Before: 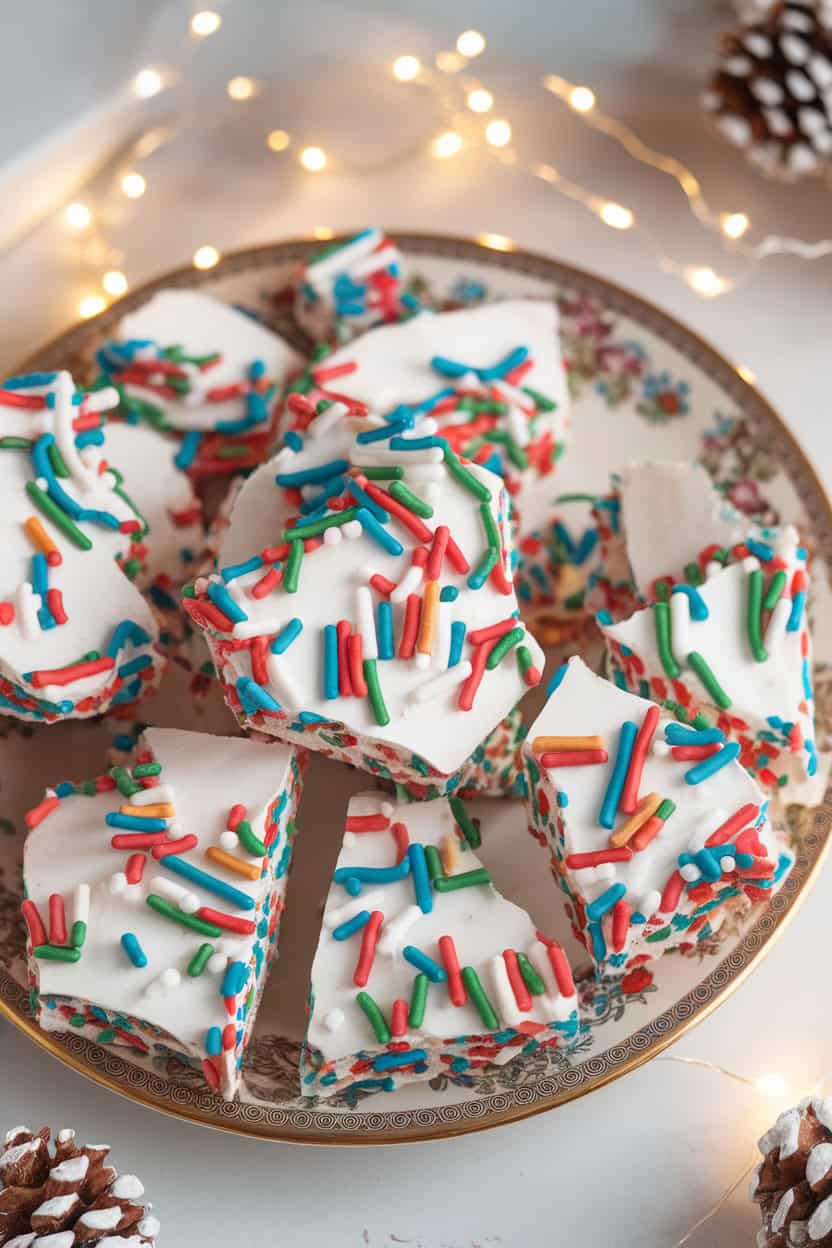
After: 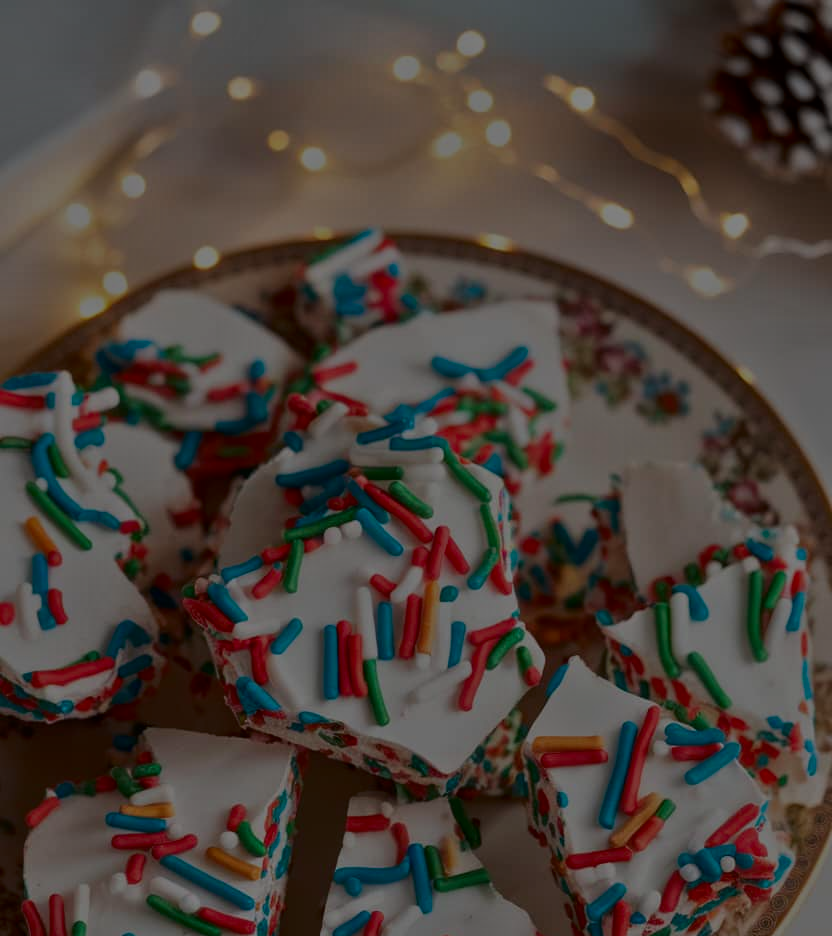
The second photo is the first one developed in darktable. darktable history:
tone equalizer: -8 EV -2 EV, -7 EV -2 EV, -6 EV -2 EV, -5 EV -2 EV, -4 EV -2 EV, -3 EV -2 EV, -2 EV -2 EV, -1 EV -1.63 EV, +0 EV -2 EV
contrast brightness saturation: contrast 0.07, brightness -0.13, saturation 0.06
crop: bottom 24.988%
